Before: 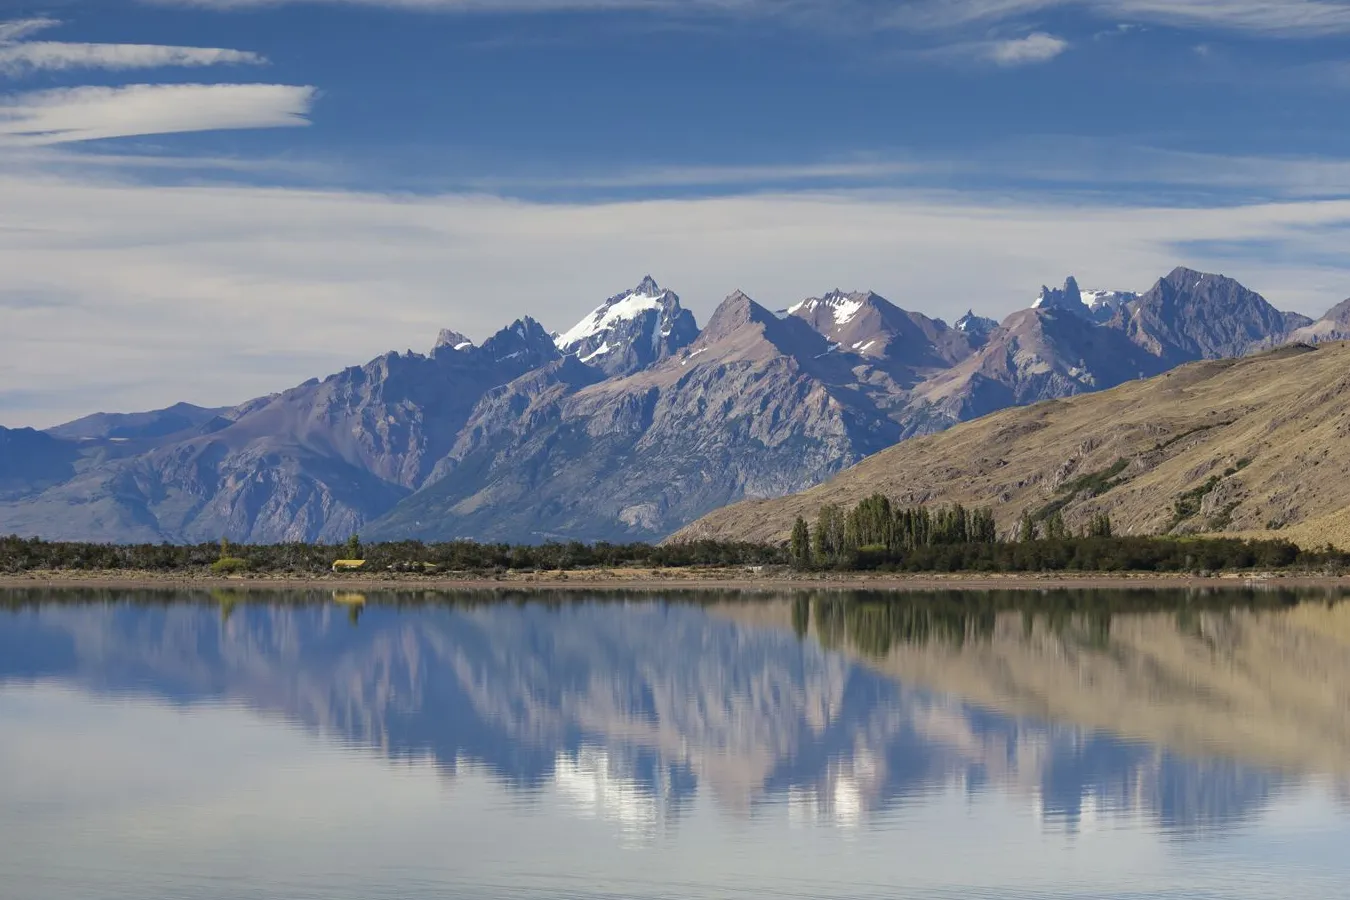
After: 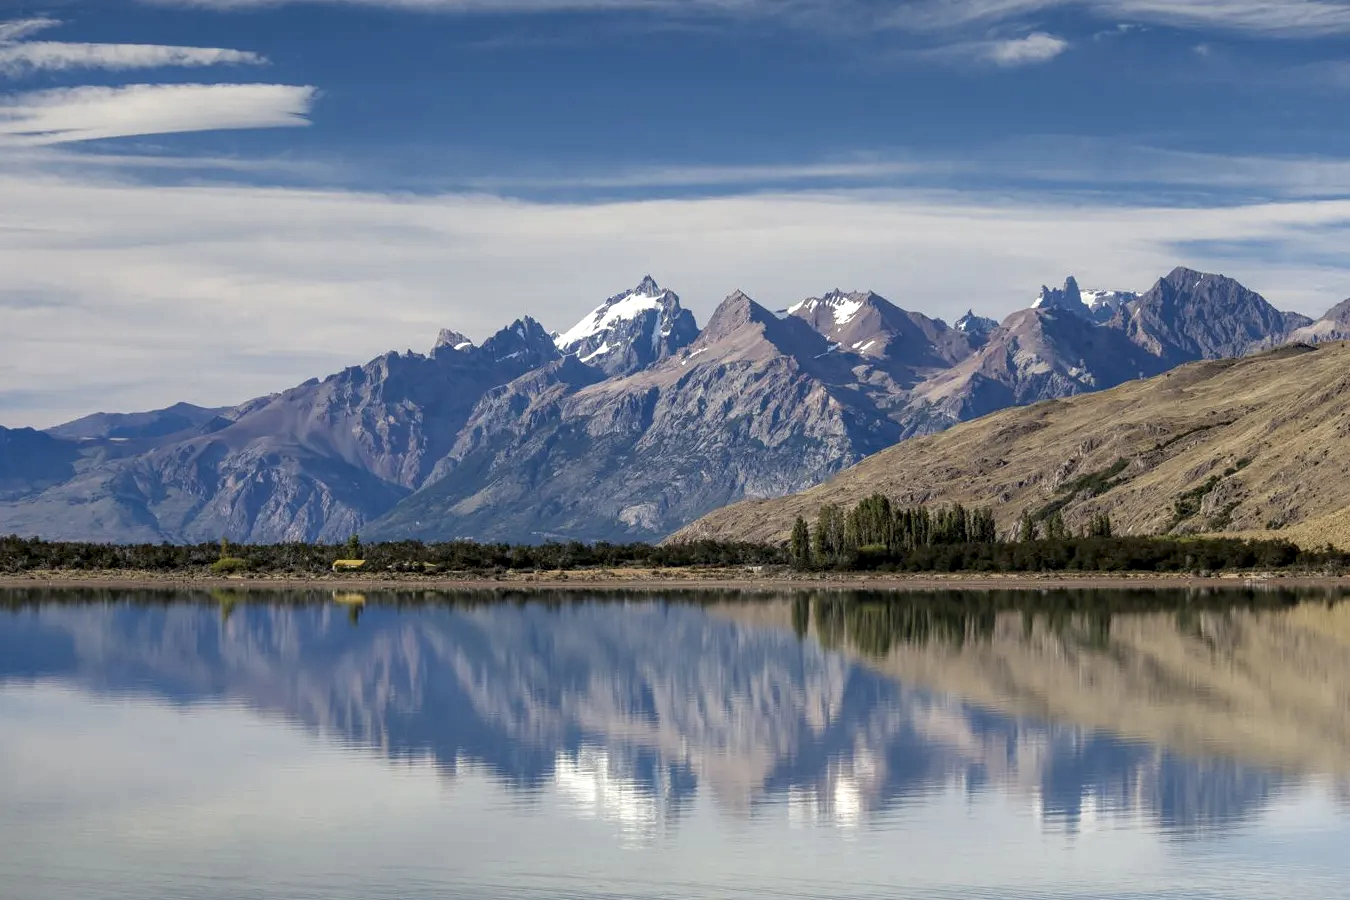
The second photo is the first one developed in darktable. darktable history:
local contrast: detail 142%
tone equalizer: on, module defaults
